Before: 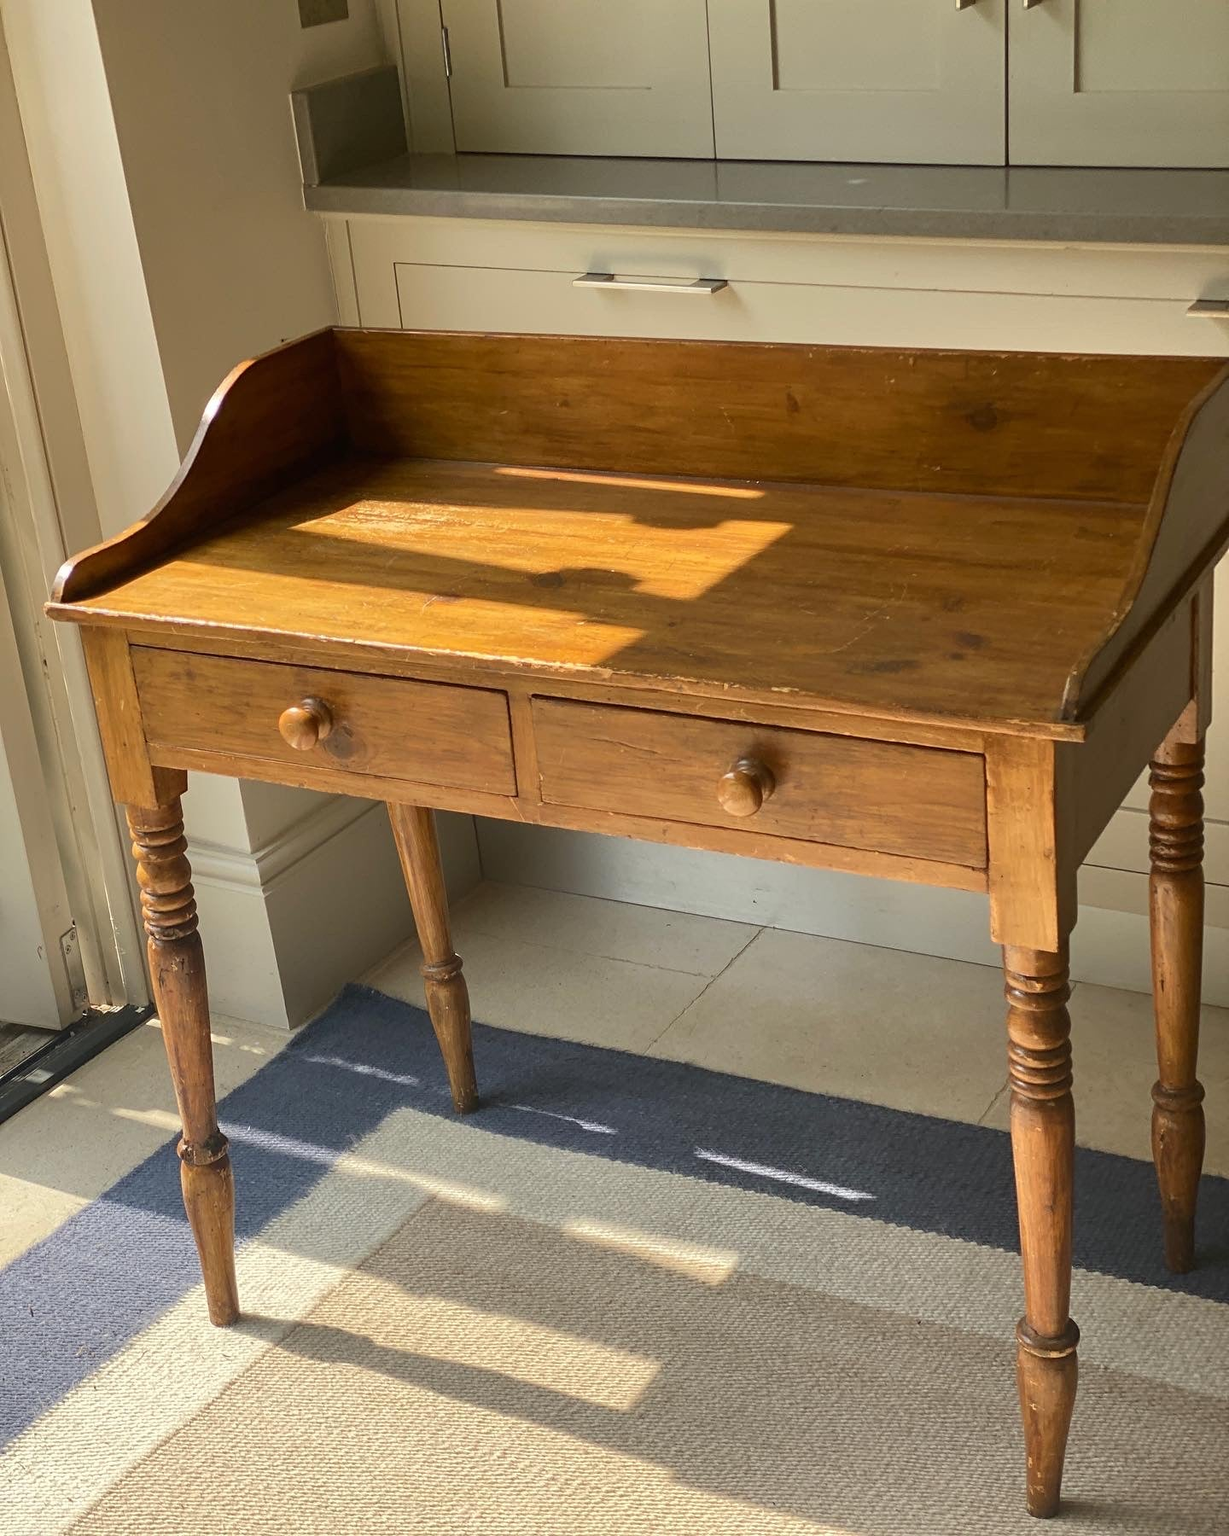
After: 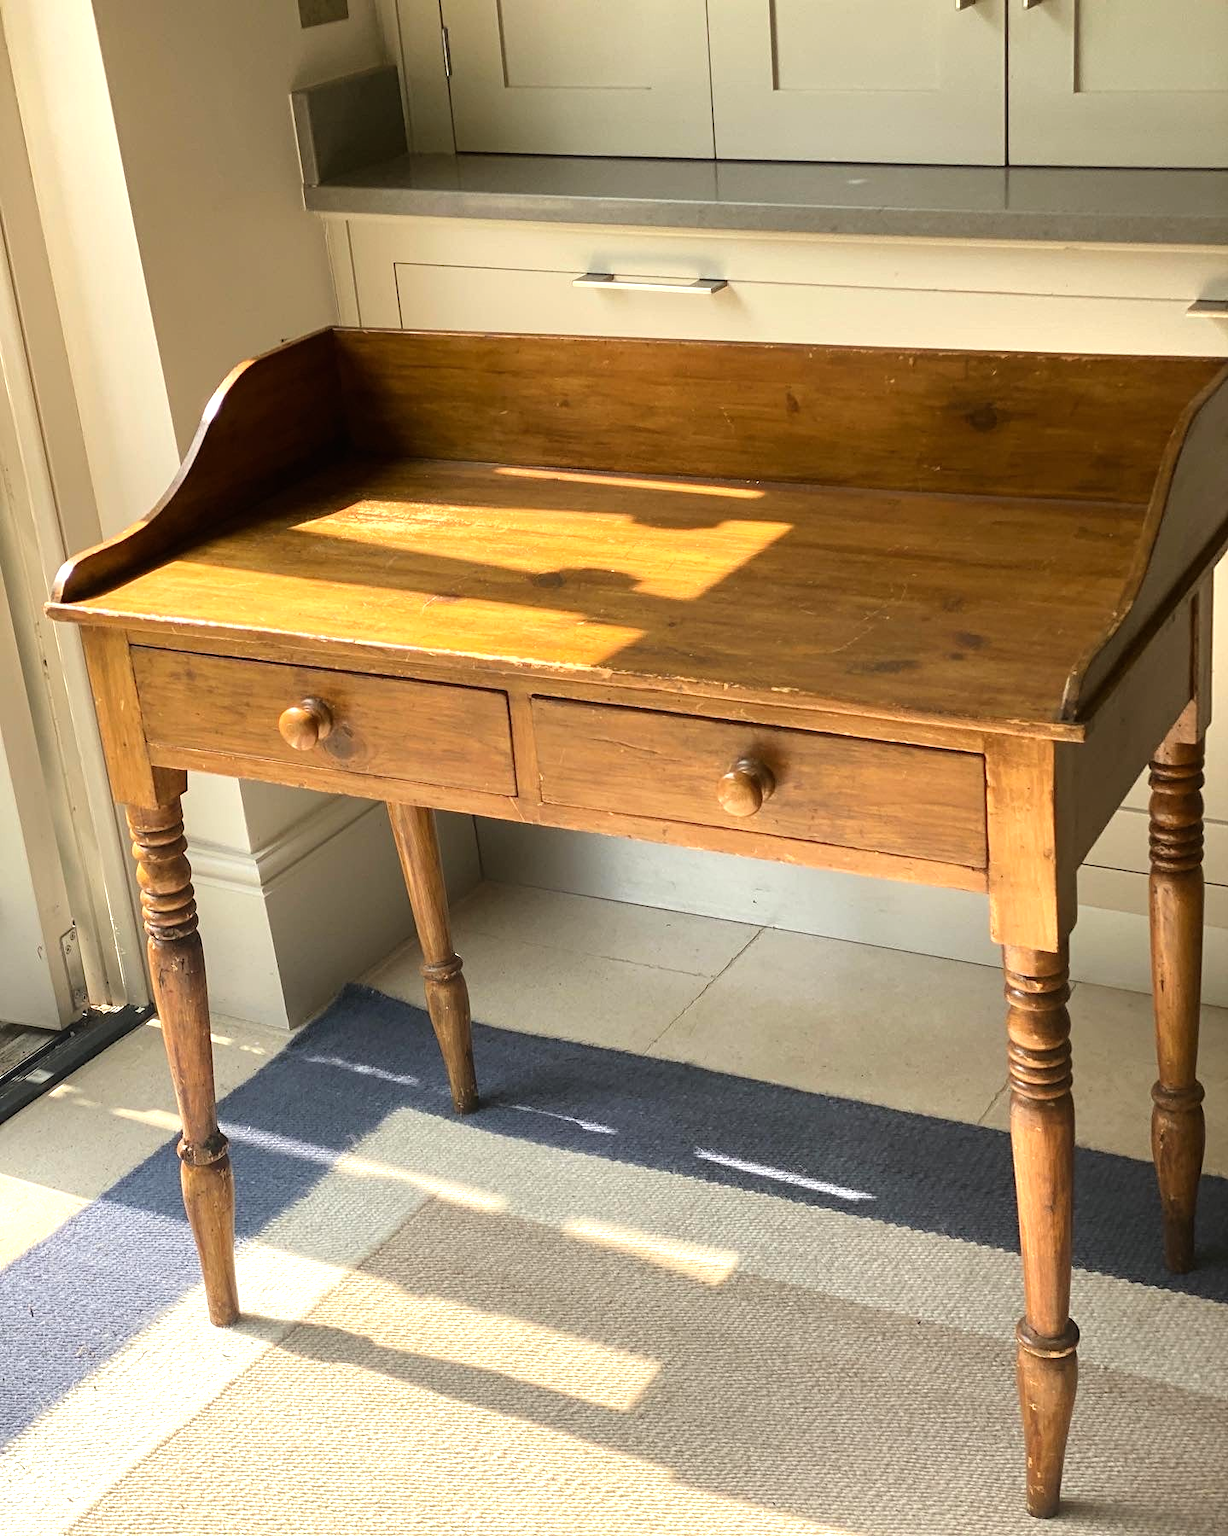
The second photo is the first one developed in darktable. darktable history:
tone equalizer: -8 EV -0.75 EV, -7 EV -0.687 EV, -6 EV -0.622 EV, -5 EV -0.406 EV, -3 EV 0.393 EV, -2 EV 0.6 EV, -1 EV 0.7 EV, +0 EV 0.77 EV, mask exposure compensation -0.513 EV
